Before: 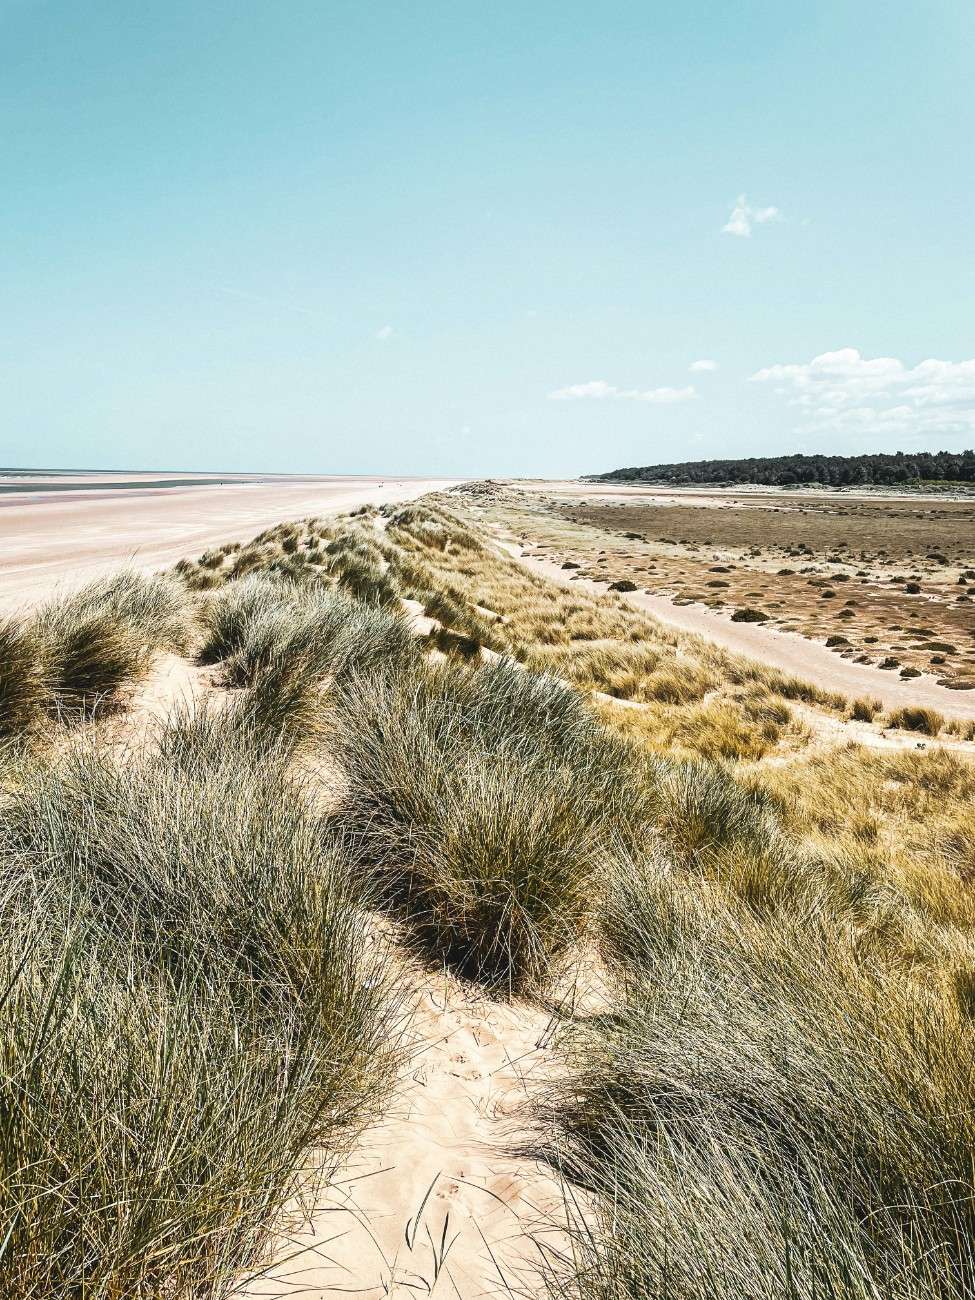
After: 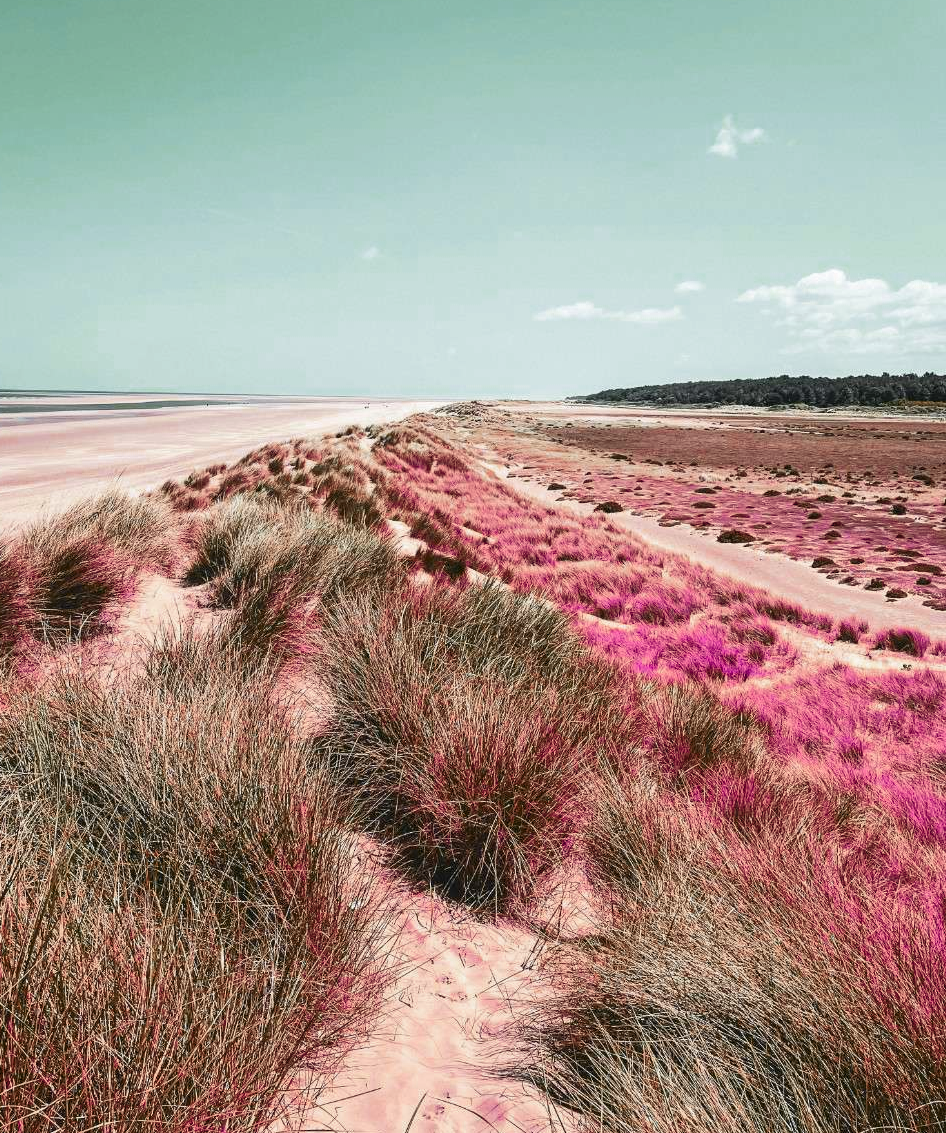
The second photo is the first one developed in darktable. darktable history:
exposure: compensate highlight preservation false
color zones: curves: ch0 [(0.826, 0.353)]; ch1 [(0.242, 0.647) (0.889, 0.342)]; ch2 [(0.246, 0.089) (0.969, 0.068)]
tone equalizer: on, module defaults
crop: left 1.507%, top 6.147%, right 1.379%, bottom 6.637%
